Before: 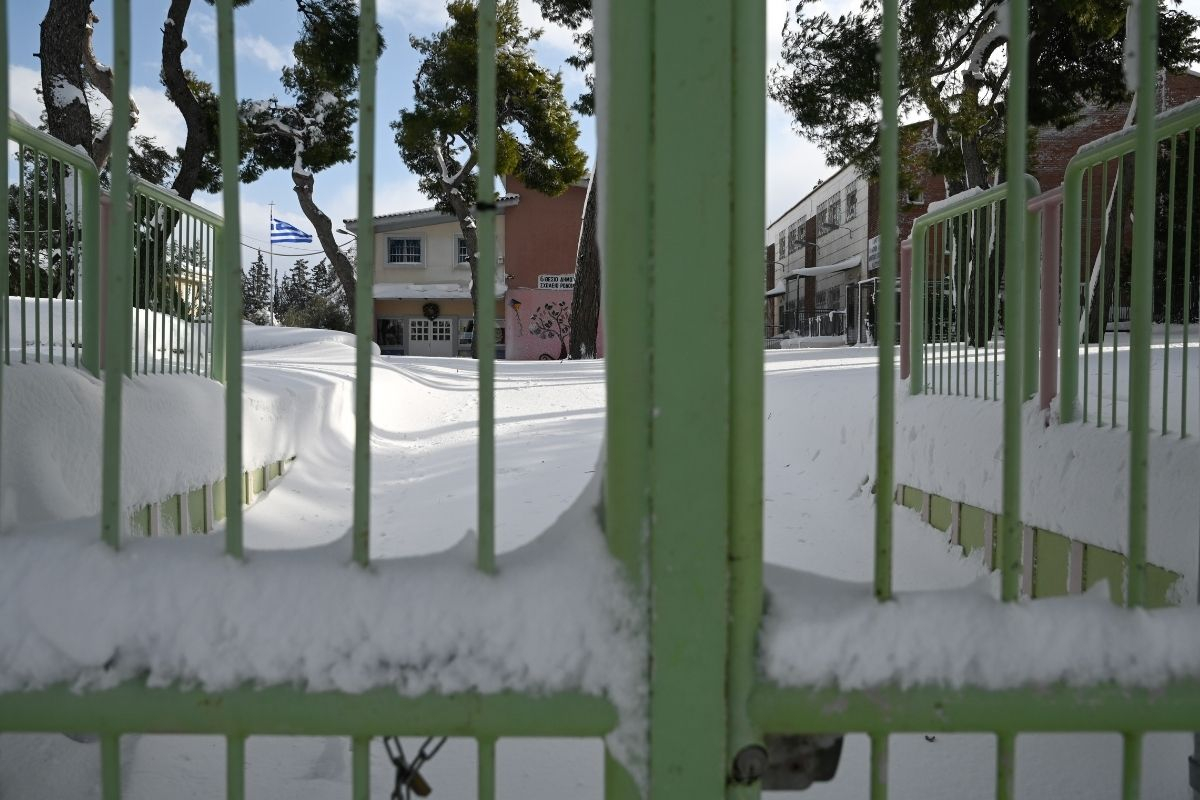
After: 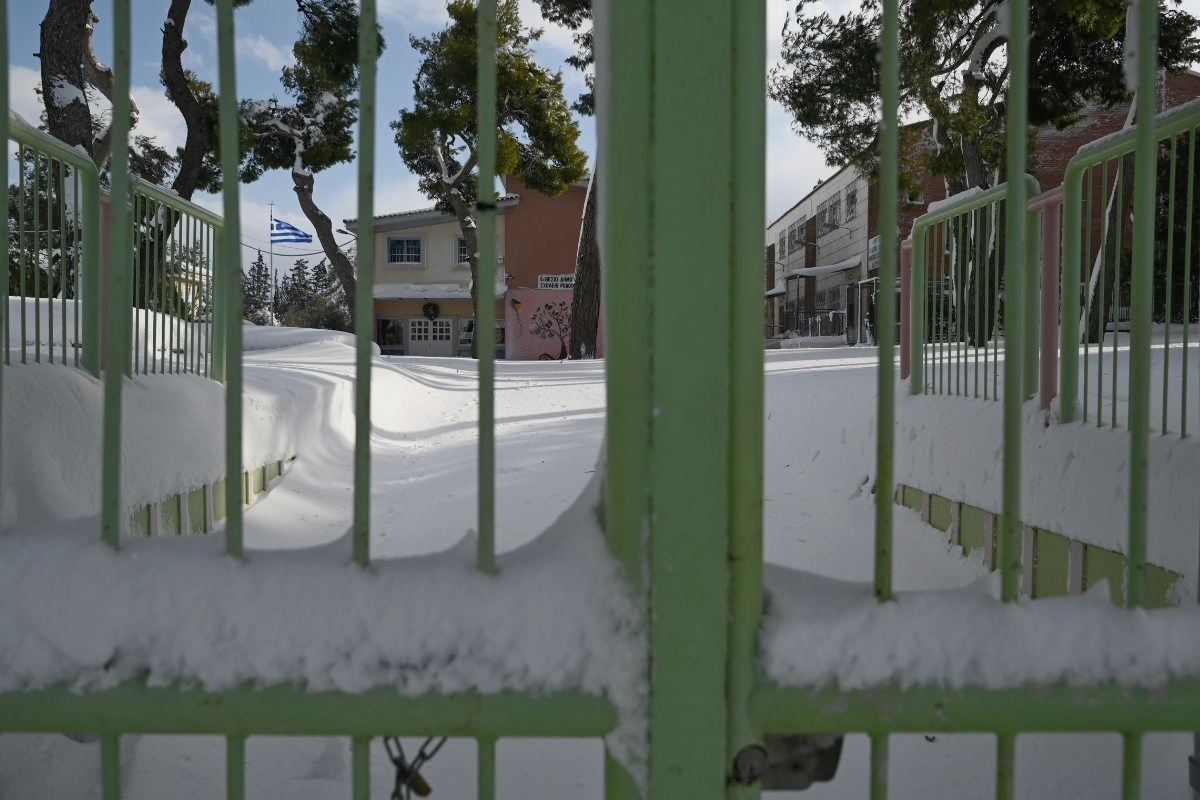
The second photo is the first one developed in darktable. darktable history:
tone equalizer: -8 EV 0.26 EV, -7 EV 0.447 EV, -6 EV 0.399 EV, -5 EV 0.225 EV, -3 EV -0.247 EV, -2 EV -0.43 EV, -1 EV -0.42 EV, +0 EV -0.227 EV, mask exposure compensation -0.494 EV
